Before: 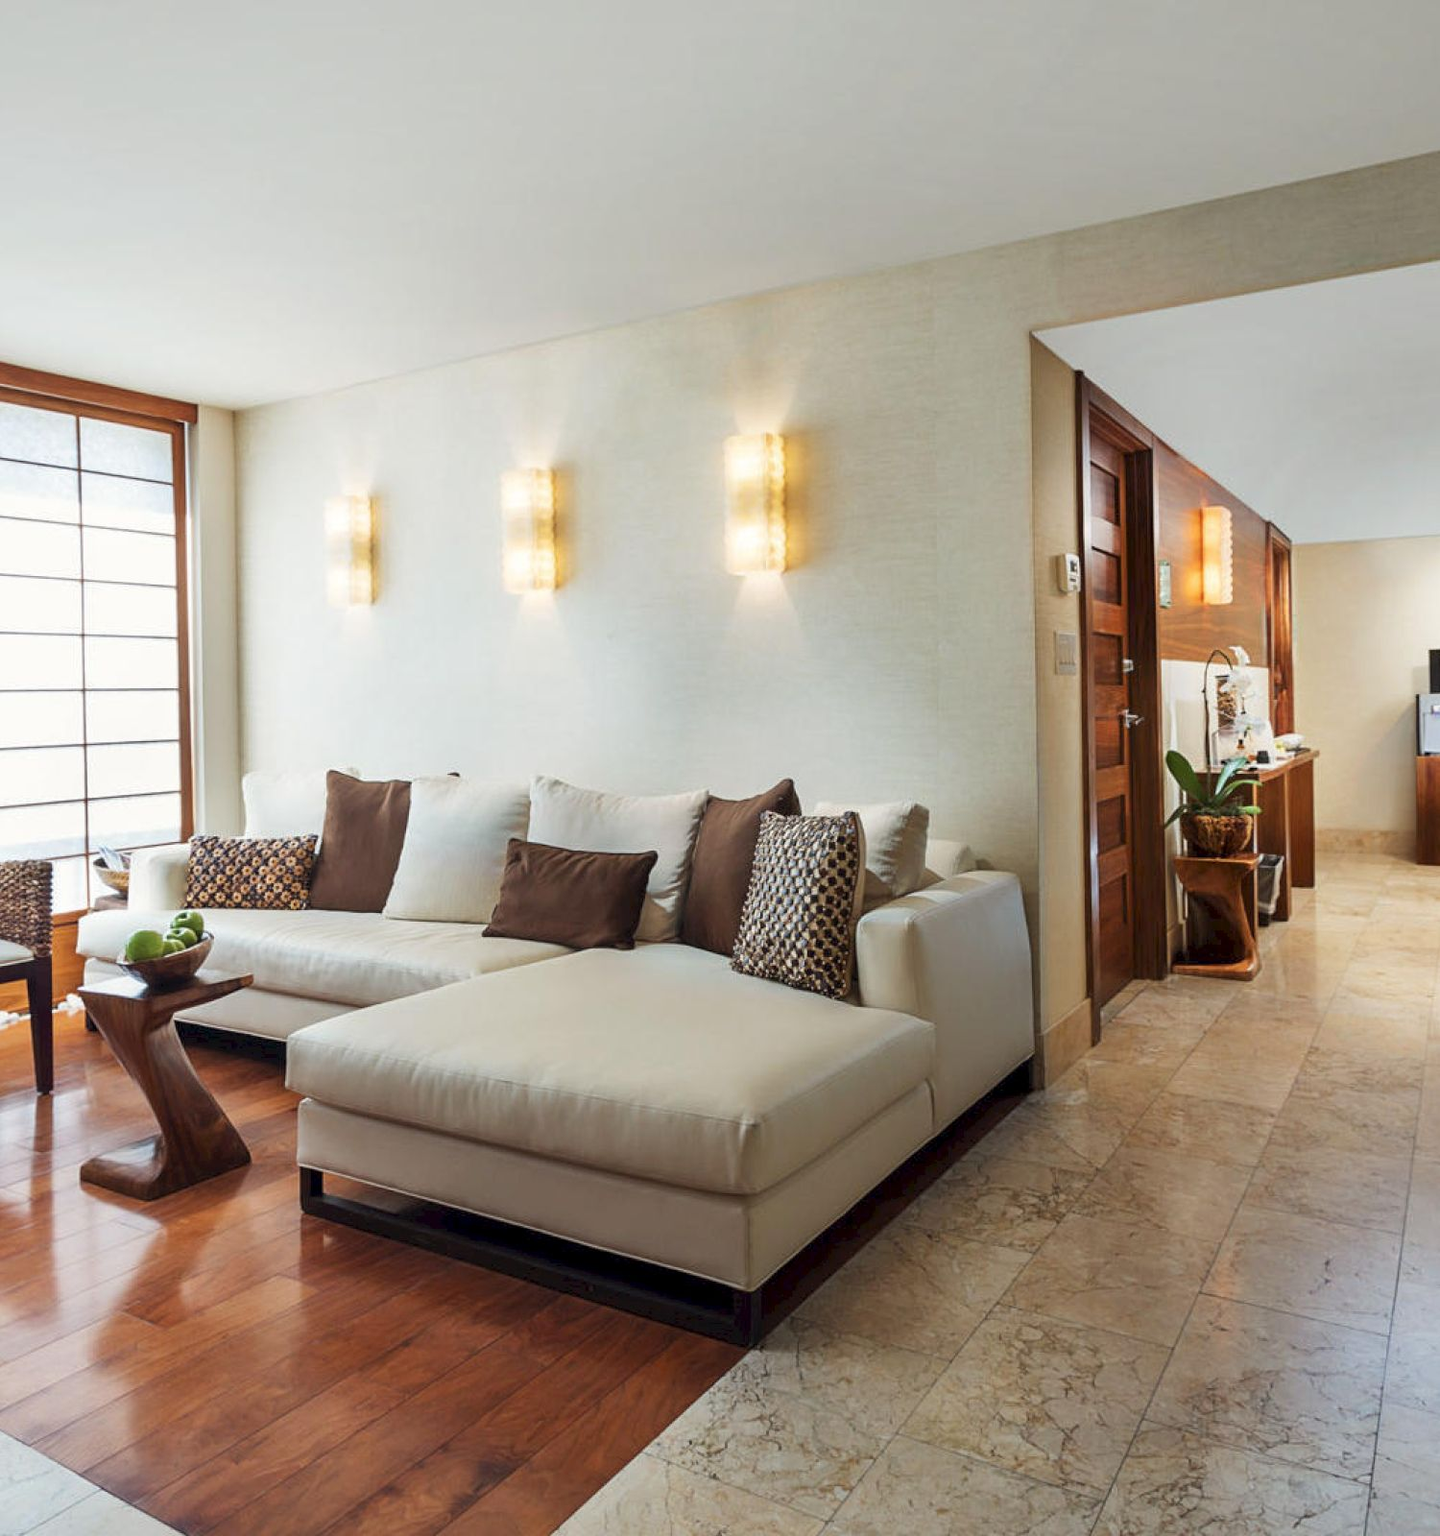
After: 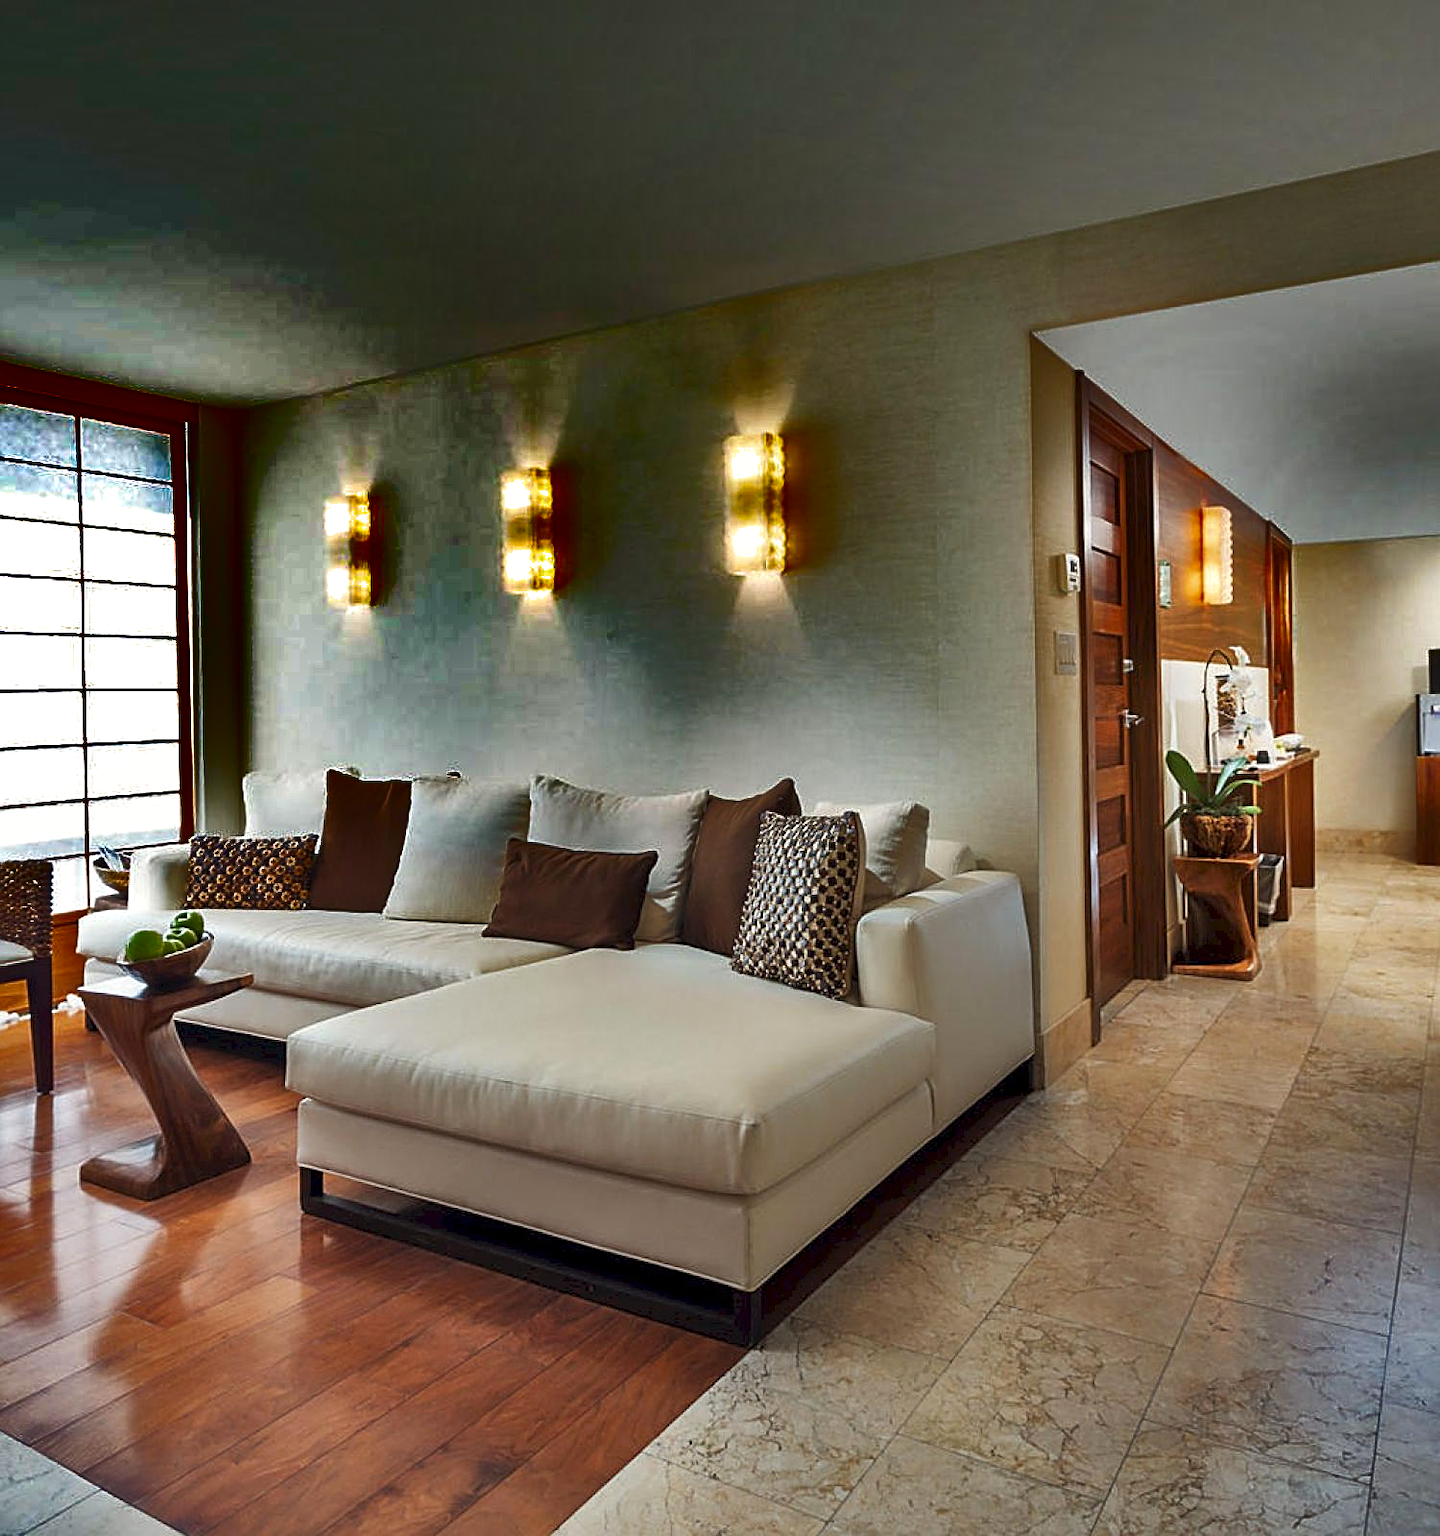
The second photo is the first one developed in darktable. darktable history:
exposure: exposure 0.217 EV, compensate highlight preservation false
shadows and highlights: radius 123.98, shadows 100, white point adjustment -3, highlights -100, highlights color adjustment 89.84%, soften with gaussian
sharpen: on, module defaults
